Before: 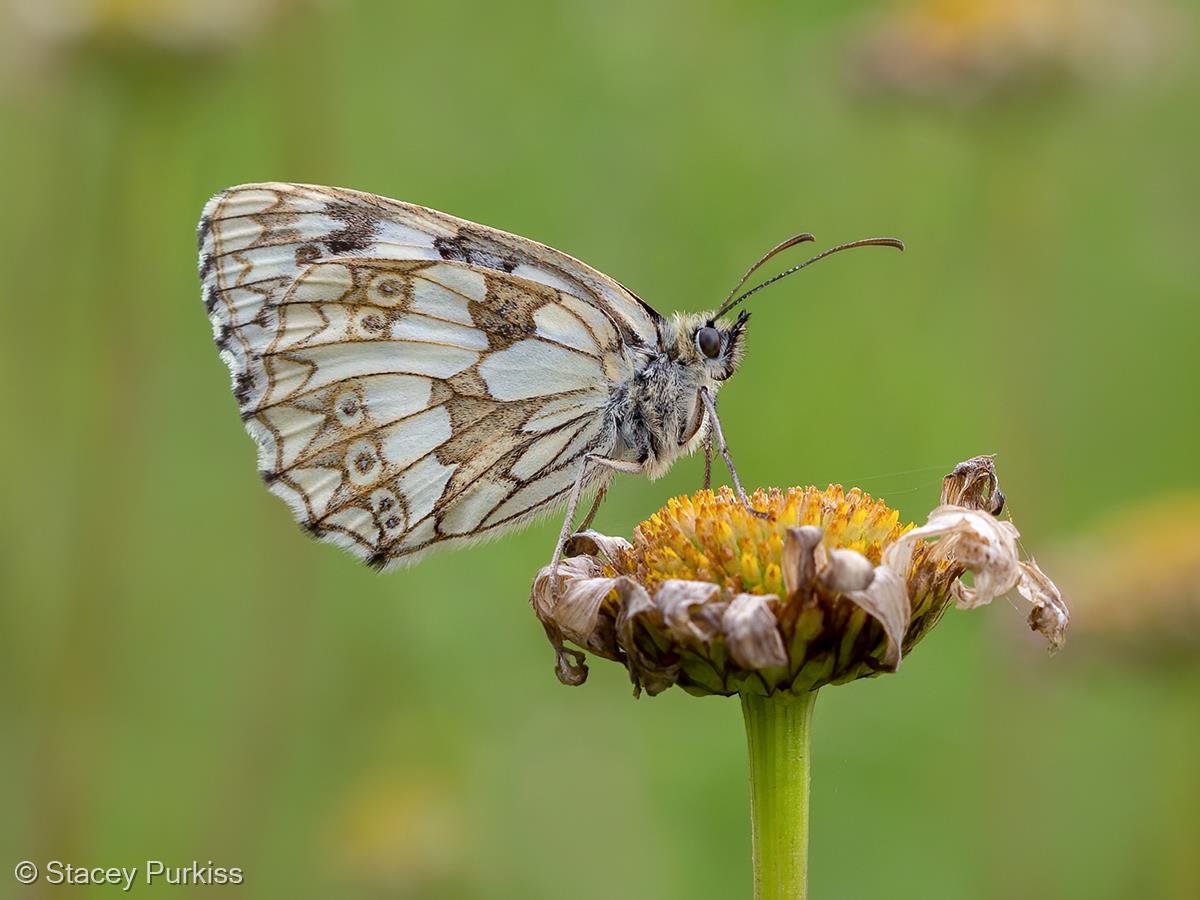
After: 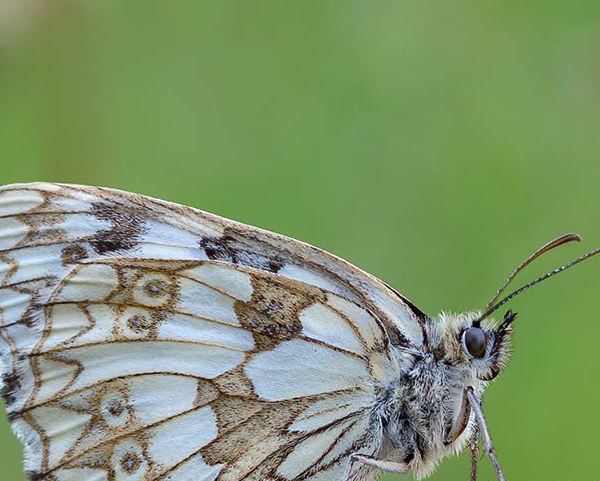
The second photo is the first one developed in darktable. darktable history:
color calibration: x 0.37, y 0.382, temperature 4313.32 K
crop: left 19.556%, right 30.401%, bottom 46.458%
